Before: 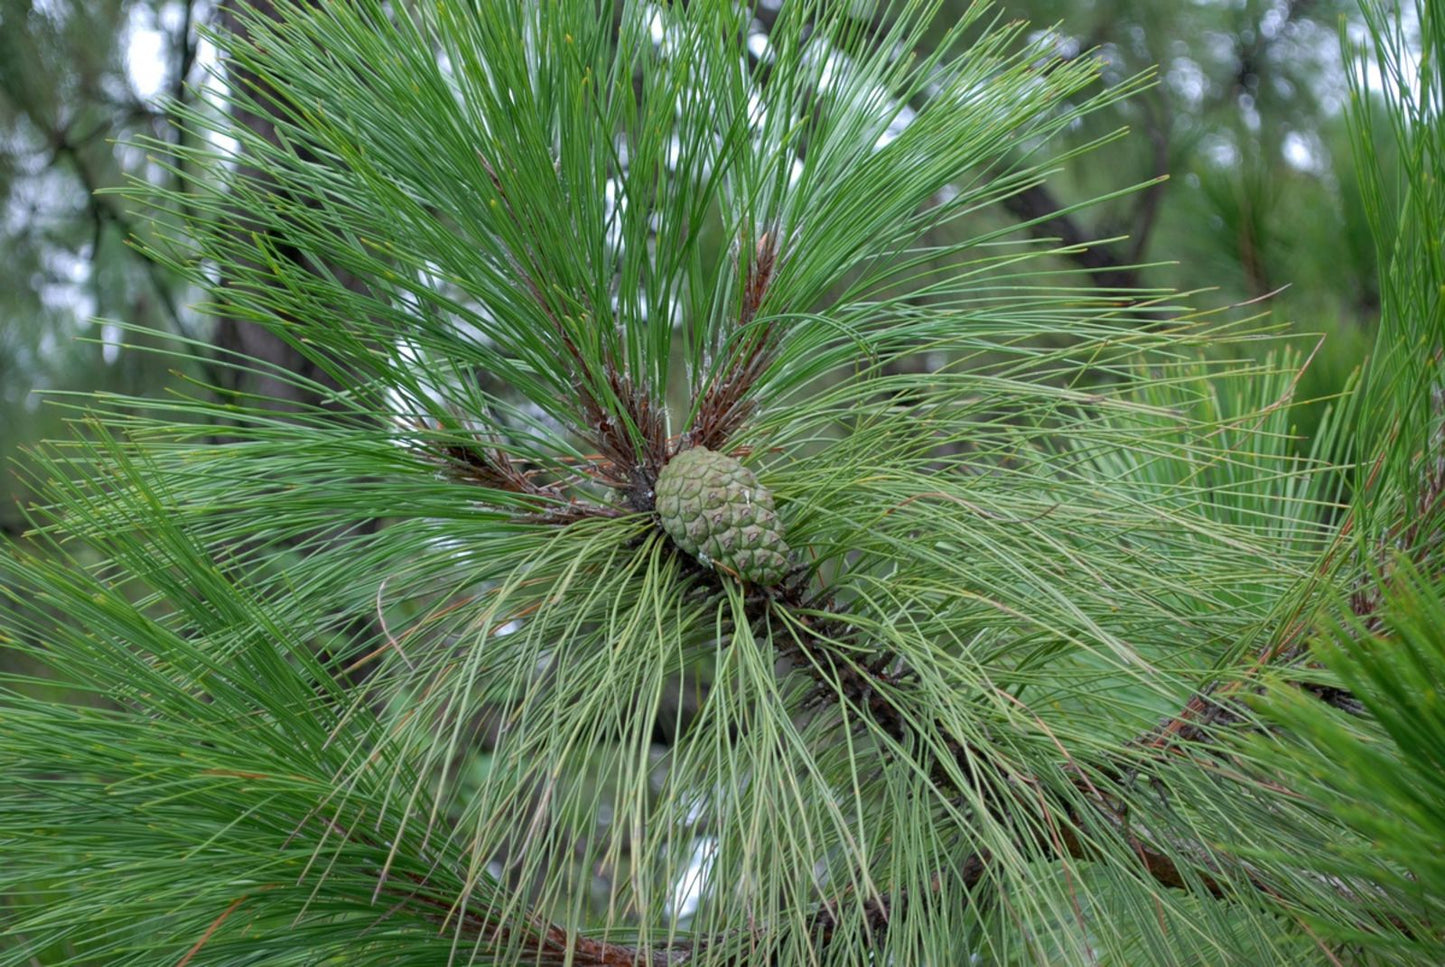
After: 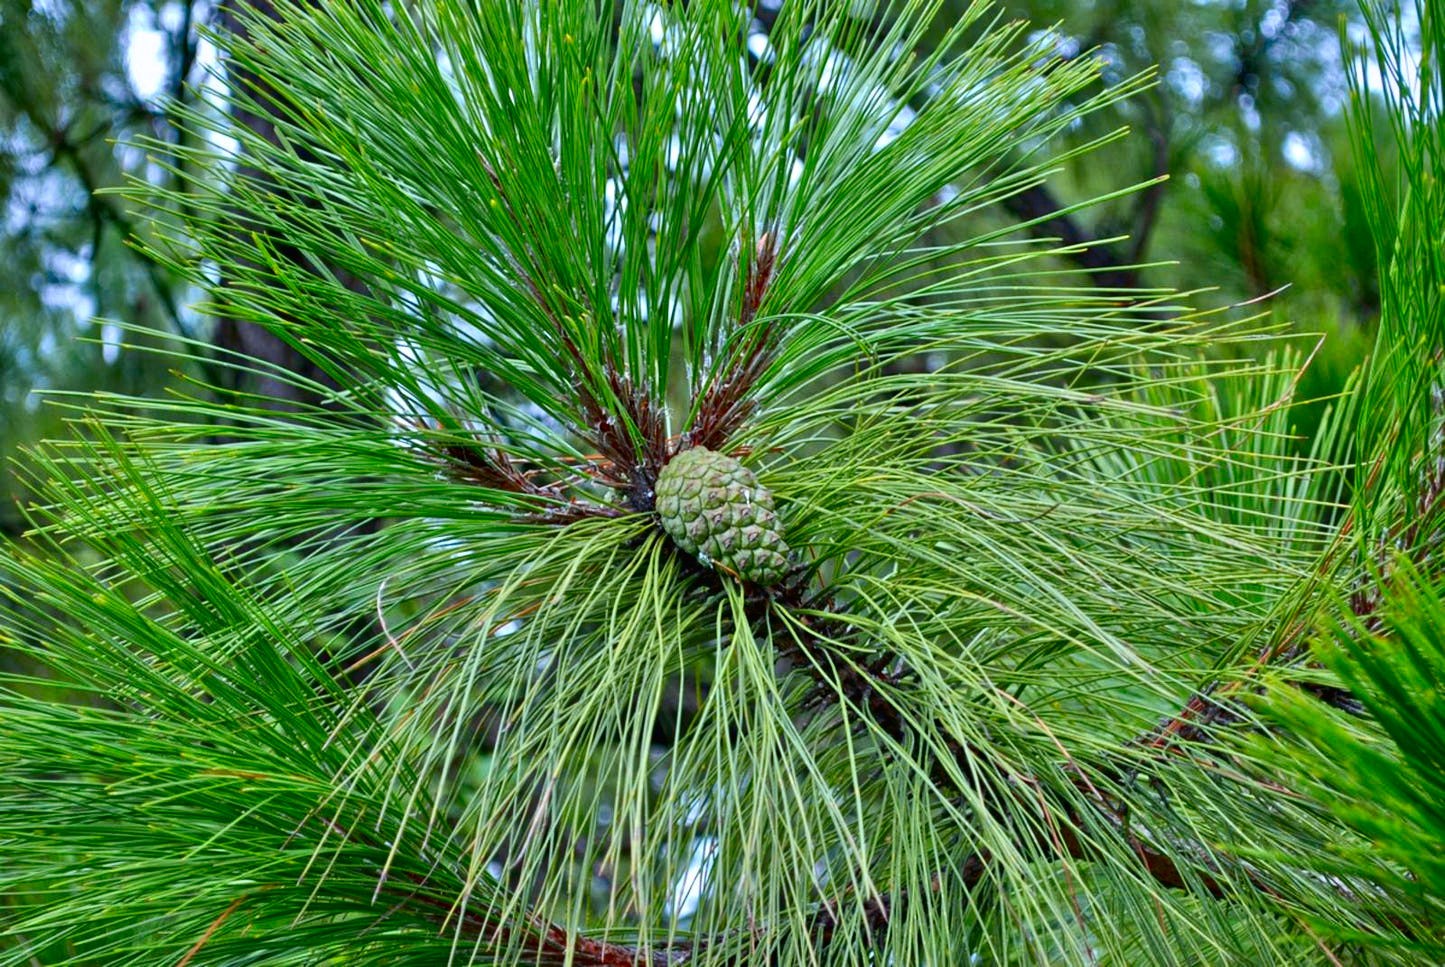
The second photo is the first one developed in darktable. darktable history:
white balance: red 0.983, blue 1.036
haze removal: strength 0.25, distance 0.25, compatibility mode true, adaptive false
contrast brightness saturation: contrast 0.1, brightness -0.26, saturation 0.14
tone equalizer: -7 EV 0.15 EV, -6 EV 0.6 EV, -5 EV 1.15 EV, -4 EV 1.33 EV, -3 EV 1.15 EV, -2 EV 0.6 EV, -1 EV 0.15 EV, mask exposure compensation -0.5 EV
tone curve: curves: ch0 [(0, 0.011) (0.139, 0.106) (0.295, 0.271) (0.499, 0.523) (0.739, 0.782) (0.857, 0.879) (1, 0.967)]; ch1 [(0, 0) (0.272, 0.249) (0.388, 0.385) (0.469, 0.456) (0.495, 0.497) (0.524, 0.518) (0.602, 0.623) (0.725, 0.779) (1, 1)]; ch2 [(0, 0) (0.125, 0.089) (0.353, 0.329) (0.443, 0.408) (0.502, 0.499) (0.548, 0.549) (0.608, 0.635) (1, 1)], color space Lab, independent channels, preserve colors none
